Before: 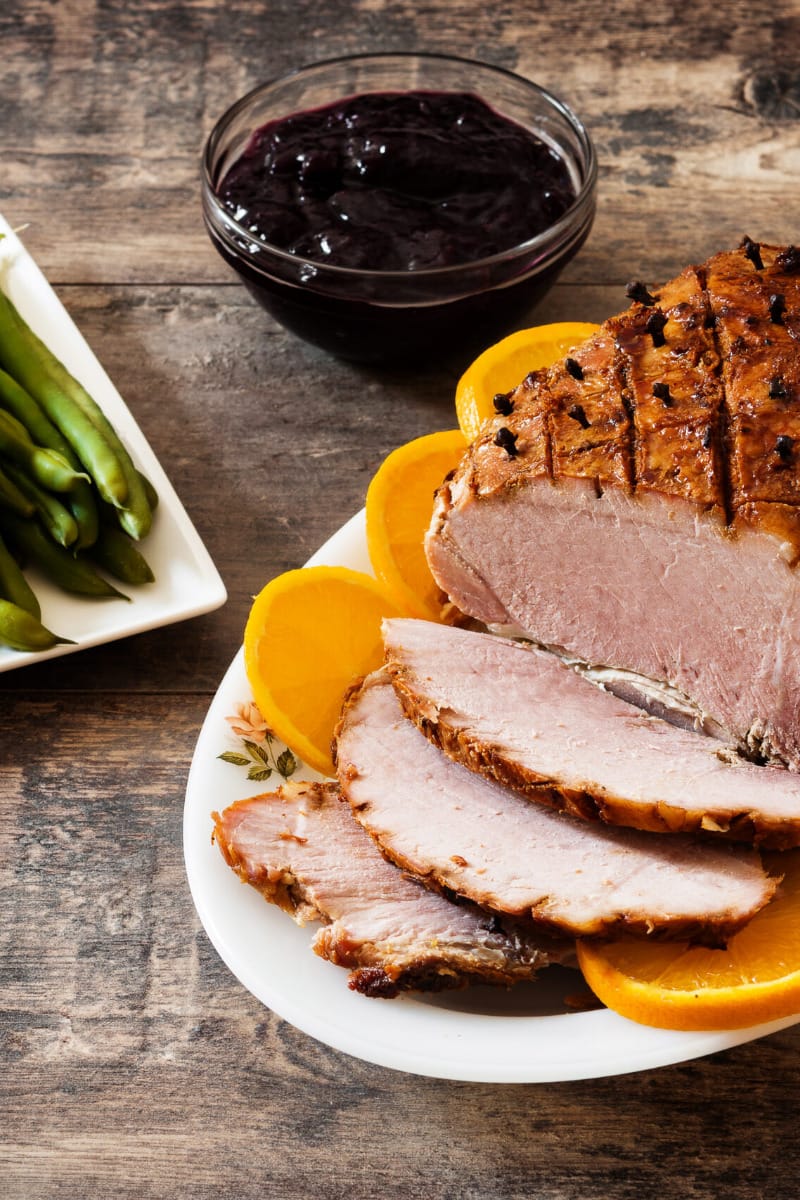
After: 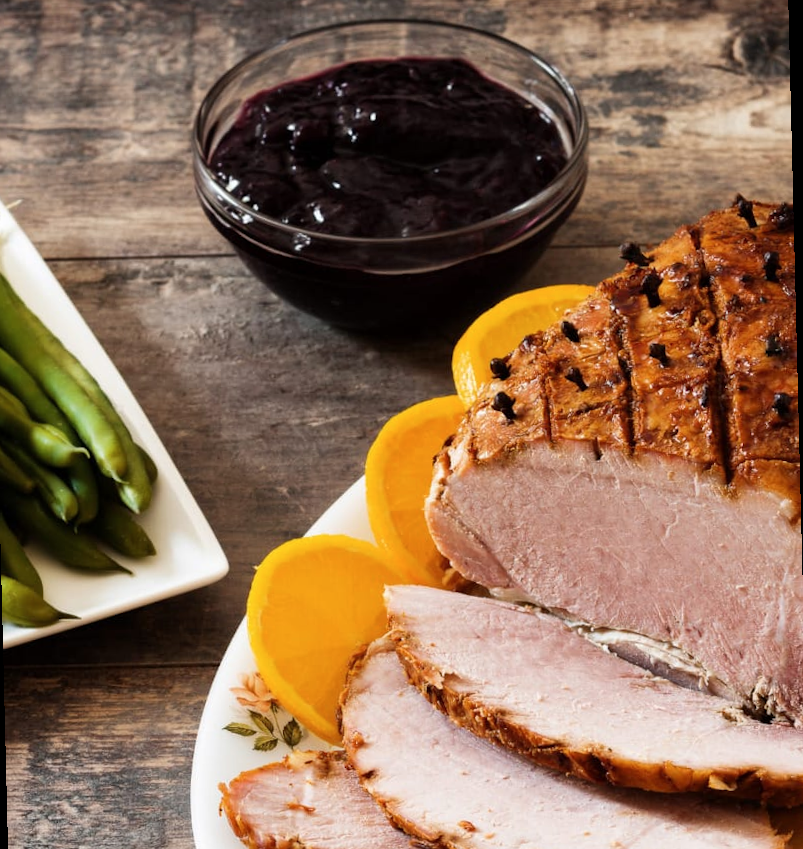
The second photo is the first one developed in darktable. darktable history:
rotate and perspective: rotation -1.42°, crop left 0.016, crop right 0.984, crop top 0.035, crop bottom 0.965
crop: bottom 24.988%
color zones: curves: ch0 [(0.25, 0.5) (0.428, 0.473) (0.75, 0.5)]; ch1 [(0.243, 0.479) (0.398, 0.452) (0.75, 0.5)]
